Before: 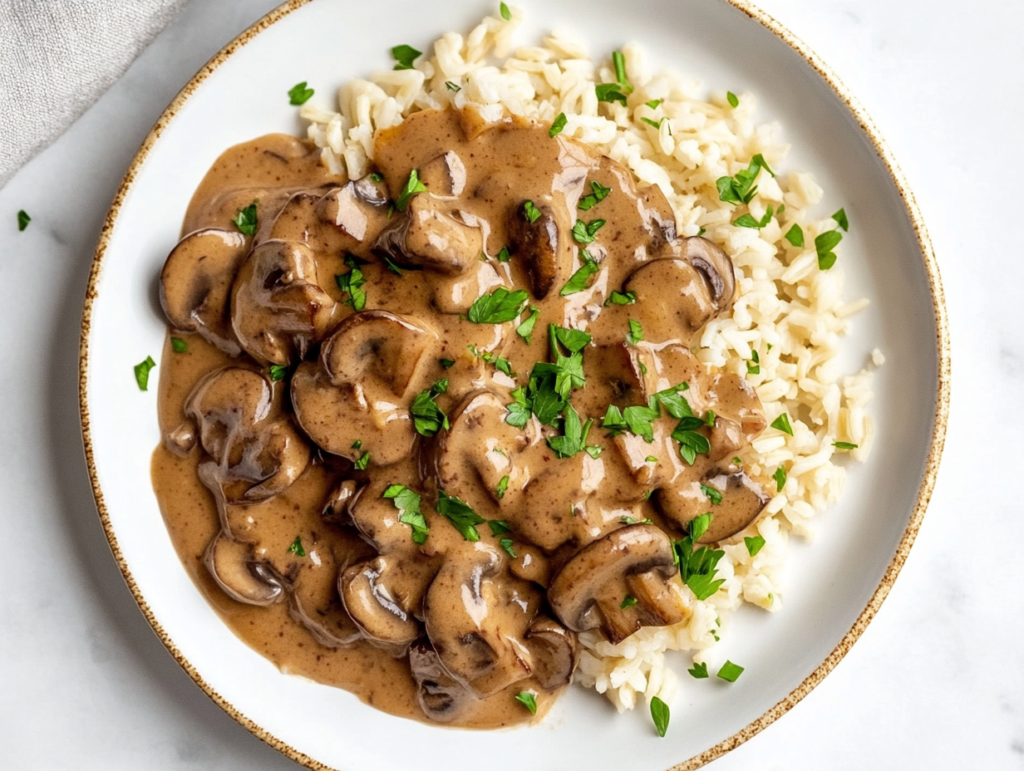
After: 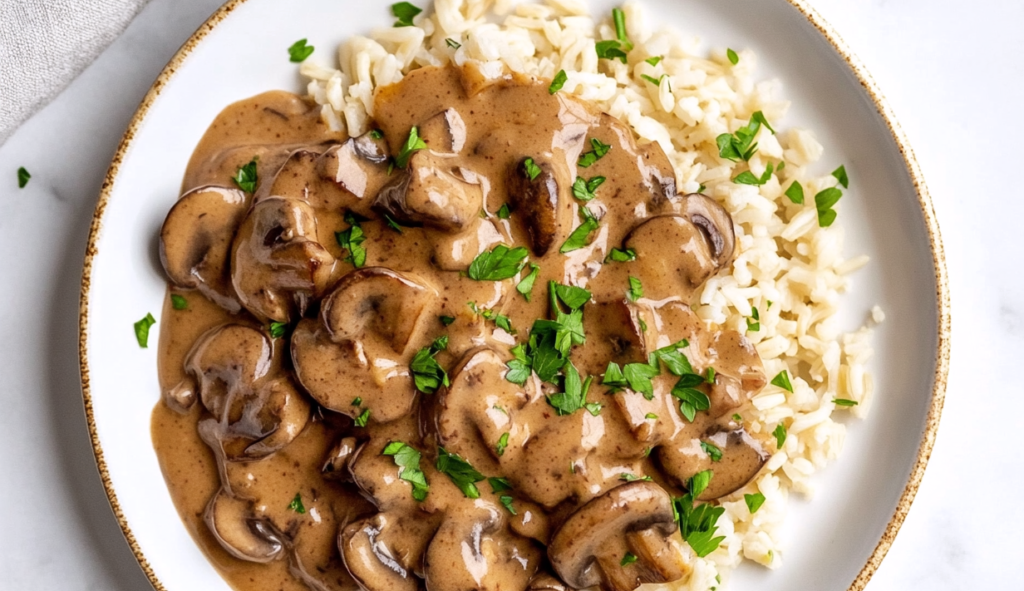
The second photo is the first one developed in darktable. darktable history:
crop: top 5.667%, bottom 17.637%
white balance: red 1.009, blue 1.027
